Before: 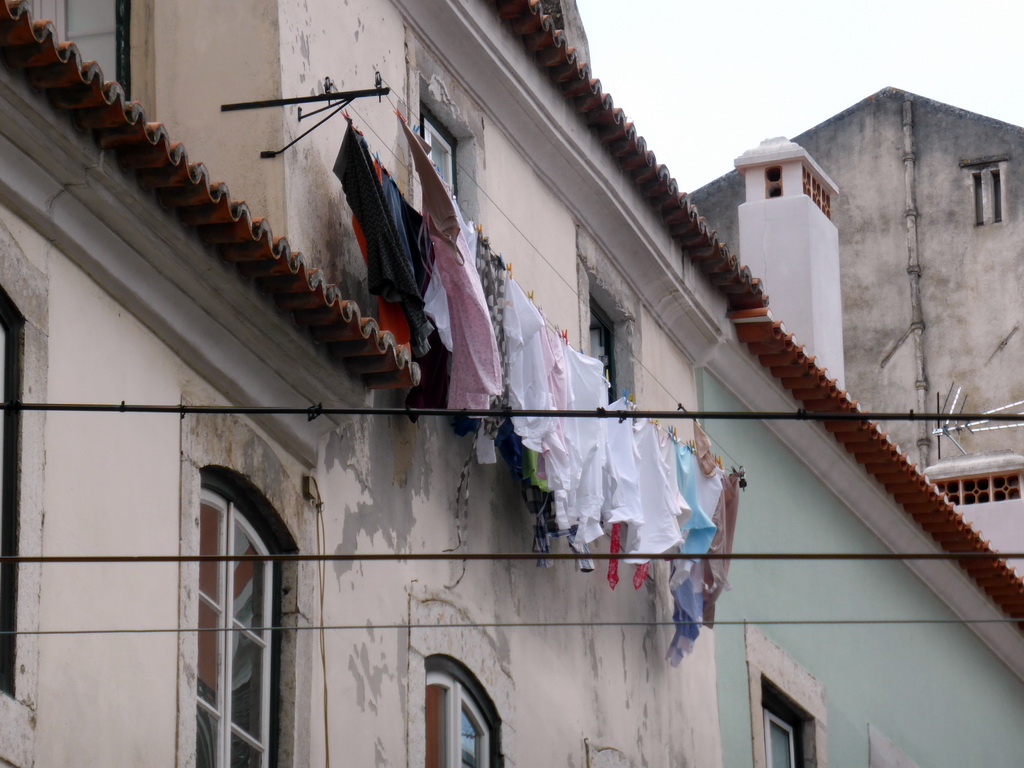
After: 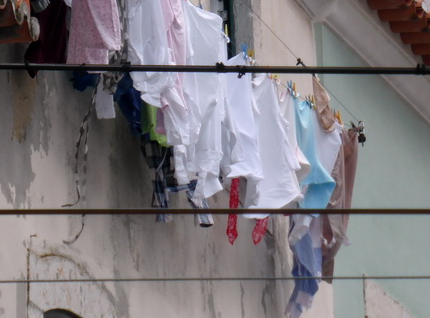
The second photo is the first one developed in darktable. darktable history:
crop: left 37.289%, top 44.953%, right 20.664%, bottom 13.592%
exposure: compensate highlight preservation false
